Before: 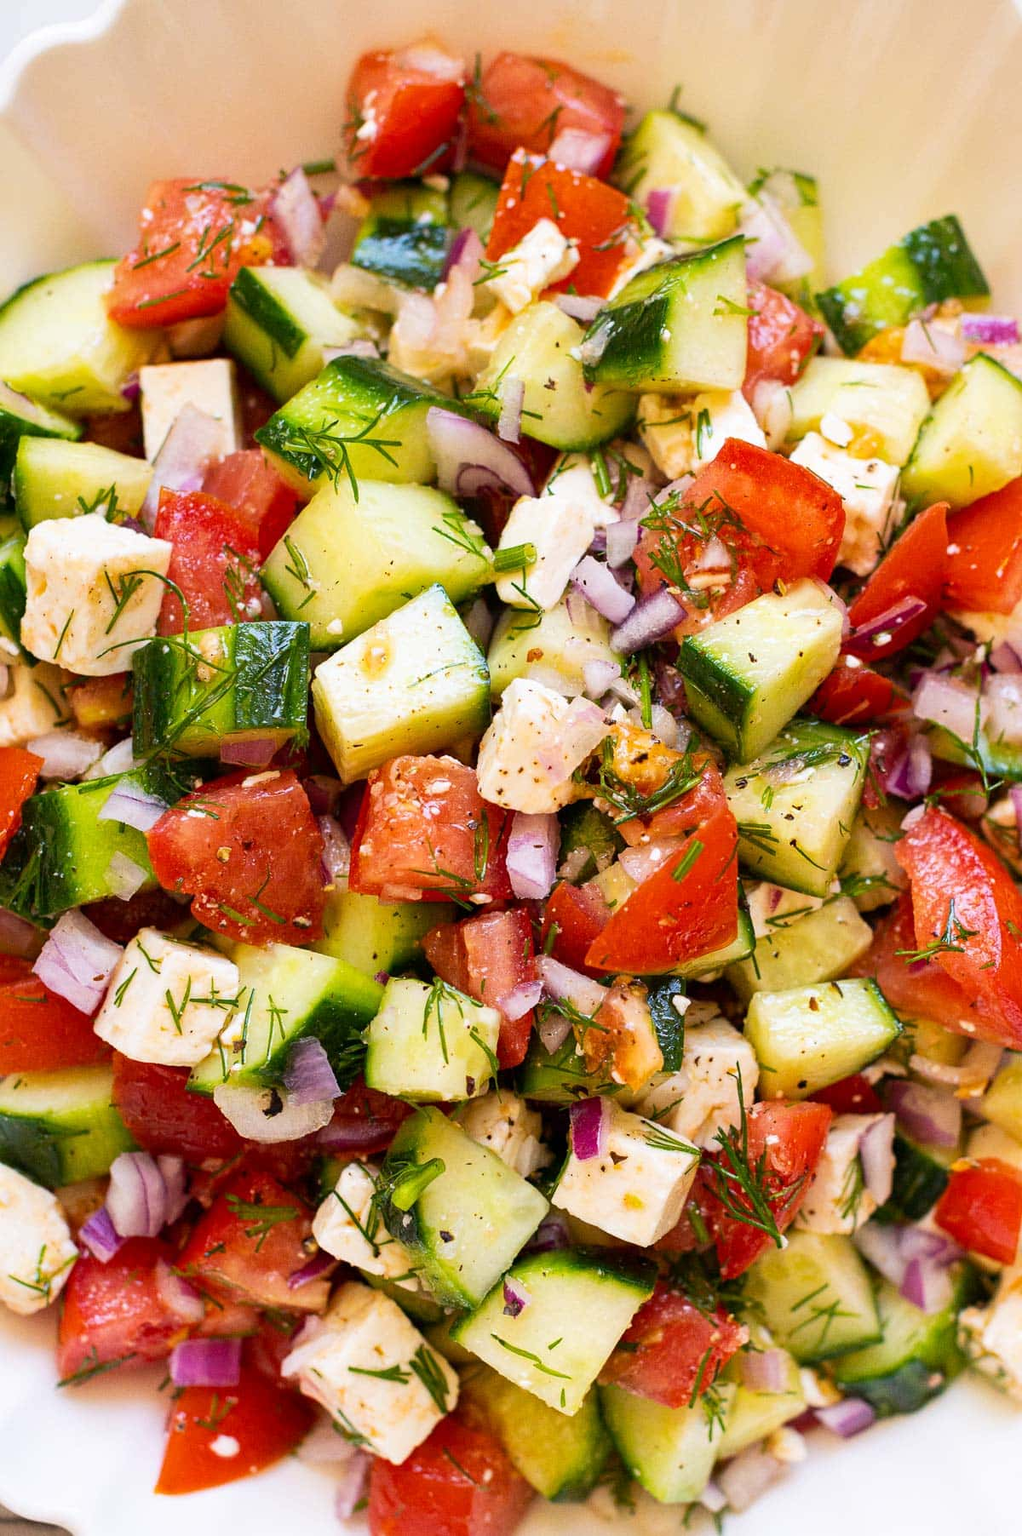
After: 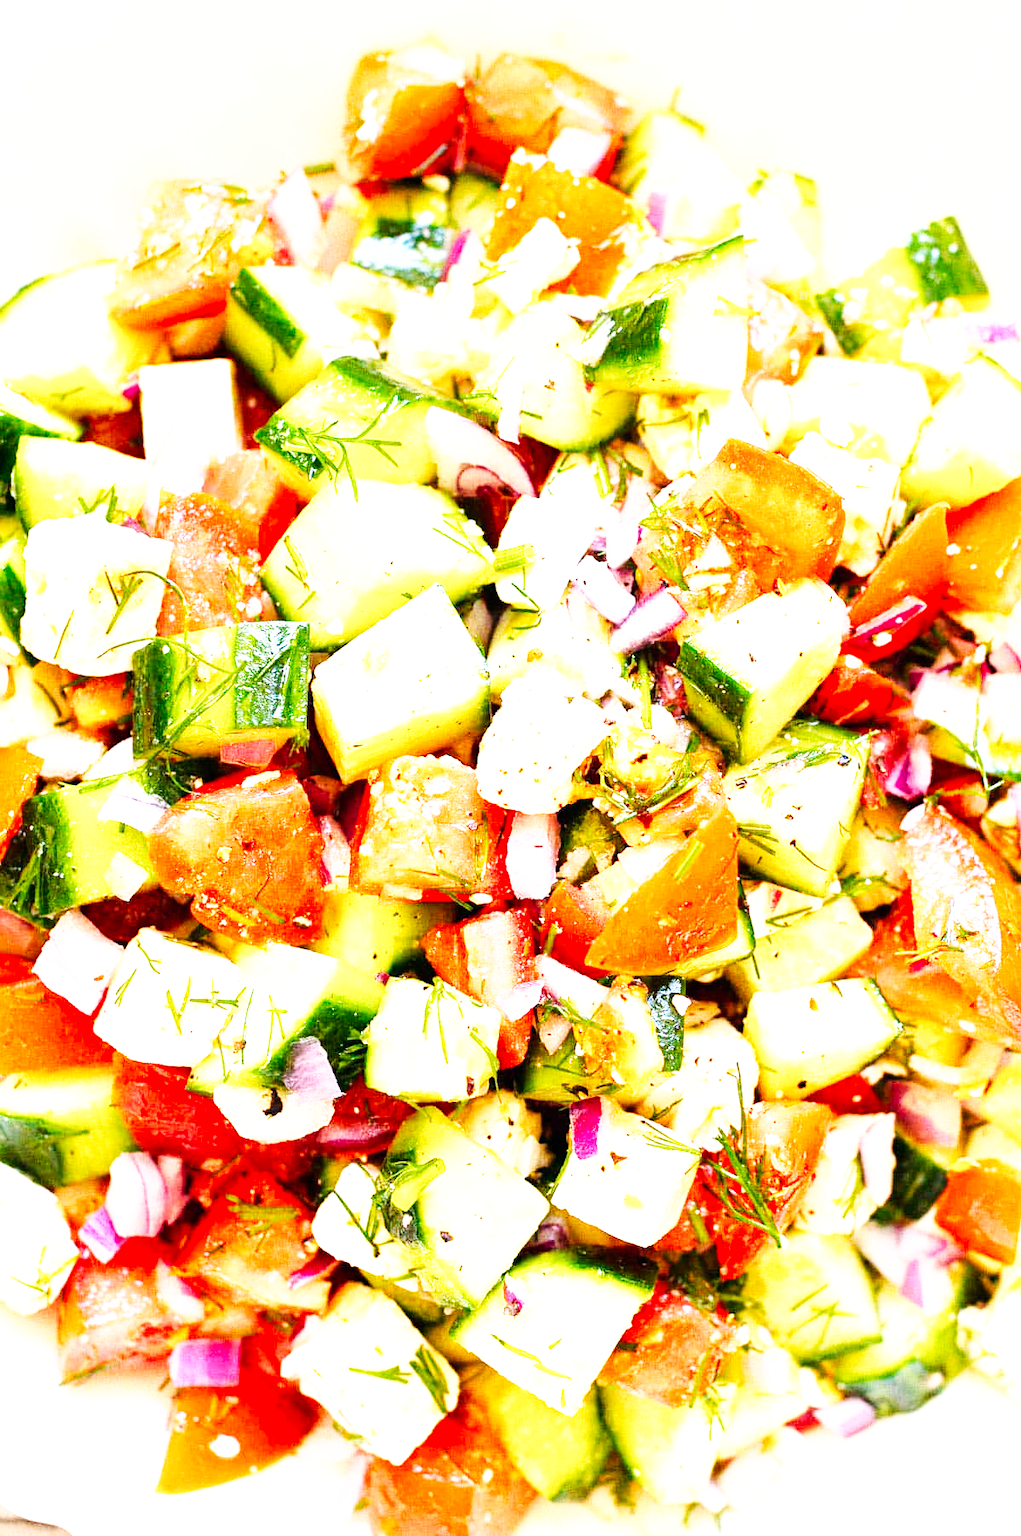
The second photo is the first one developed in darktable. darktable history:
exposure: exposure 1.158 EV, compensate highlight preservation false
base curve: curves: ch0 [(0, 0) (0.007, 0.004) (0.027, 0.03) (0.046, 0.07) (0.207, 0.54) (0.442, 0.872) (0.673, 0.972) (1, 1)], preserve colors none
